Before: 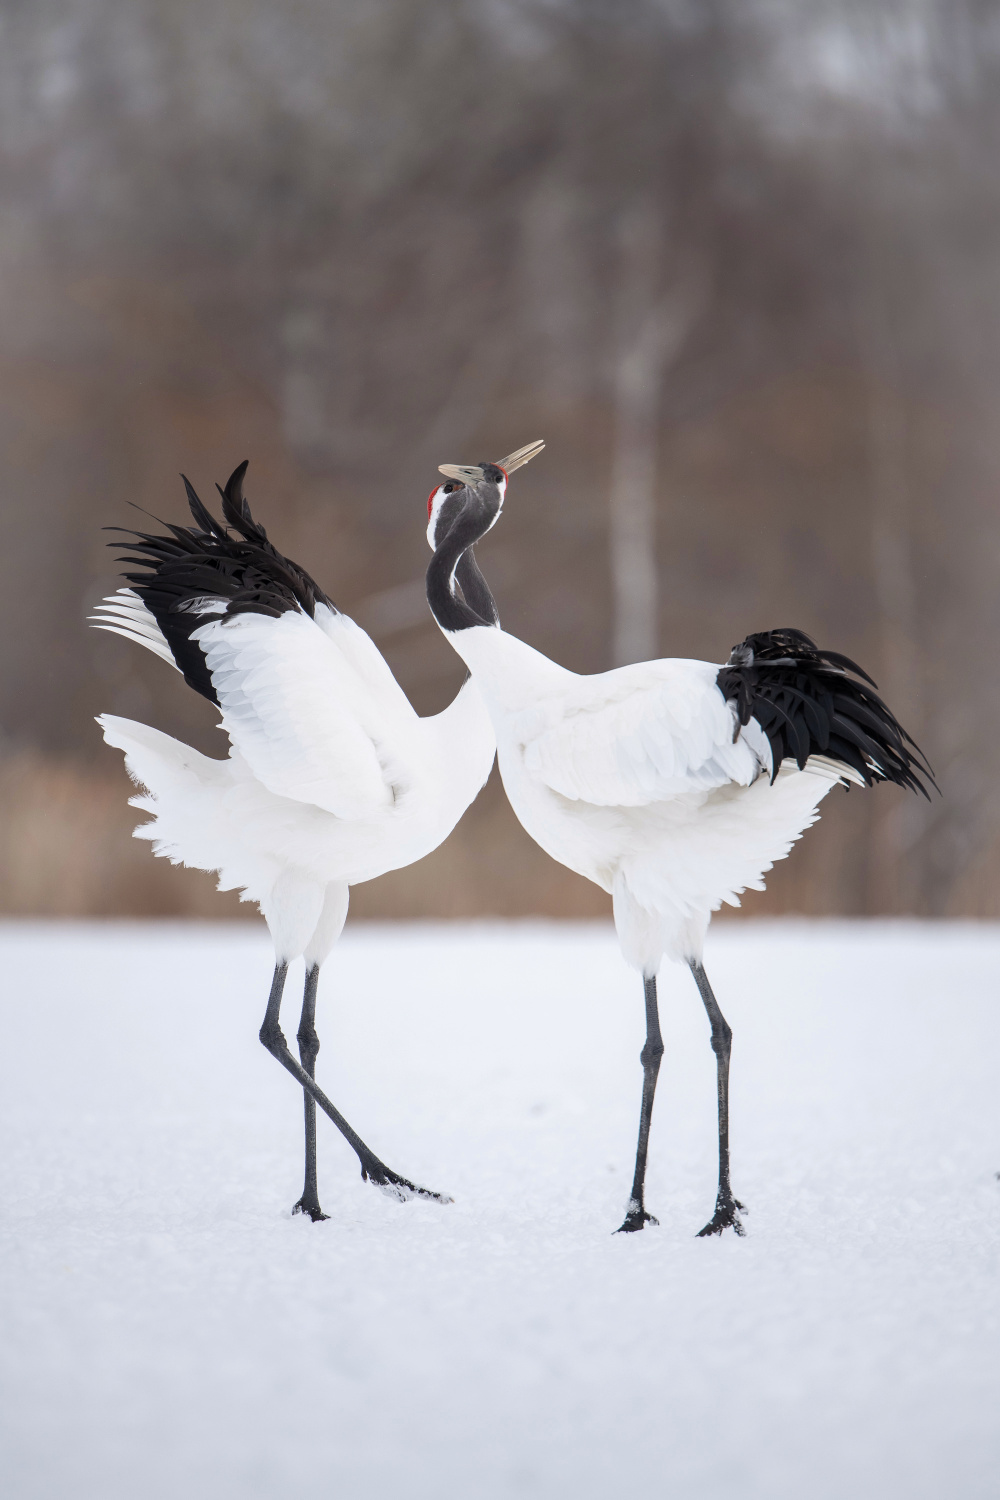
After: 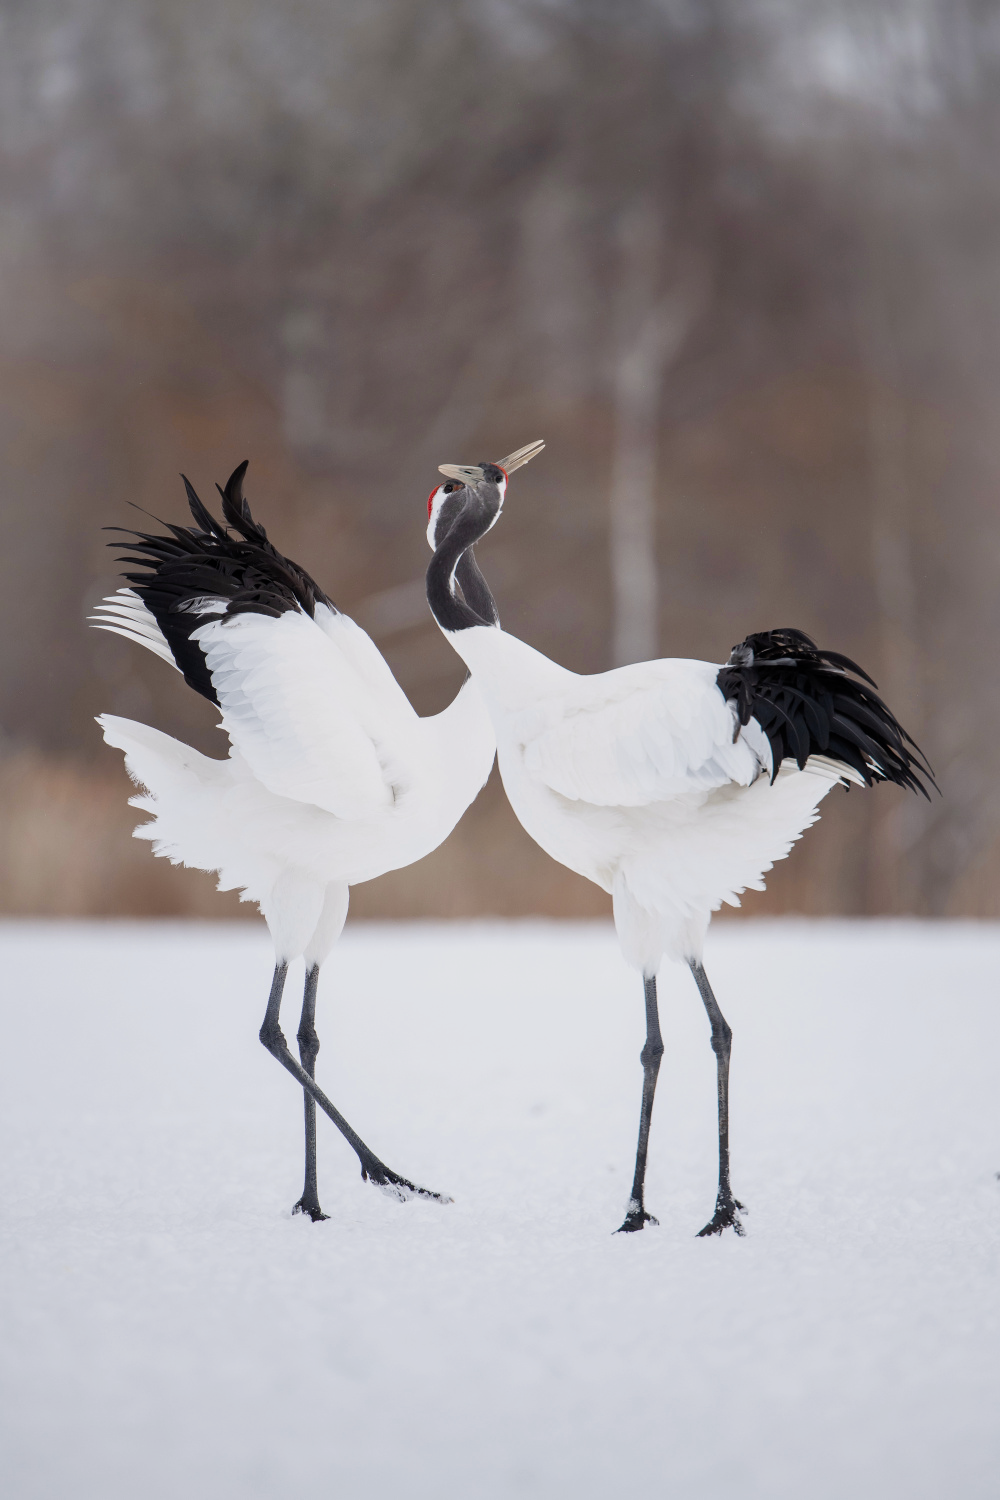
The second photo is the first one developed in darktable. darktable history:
color balance rgb: highlights gain › chroma 0.109%, highlights gain › hue 332.09°, perceptual saturation grading › global saturation 0.341%, perceptual saturation grading › highlights -18.618%, perceptual saturation grading › mid-tones 6.905%, perceptual saturation grading › shadows 27.052%
filmic rgb: black relative exposure -11.36 EV, white relative exposure 3.22 EV, hardness 6.84
